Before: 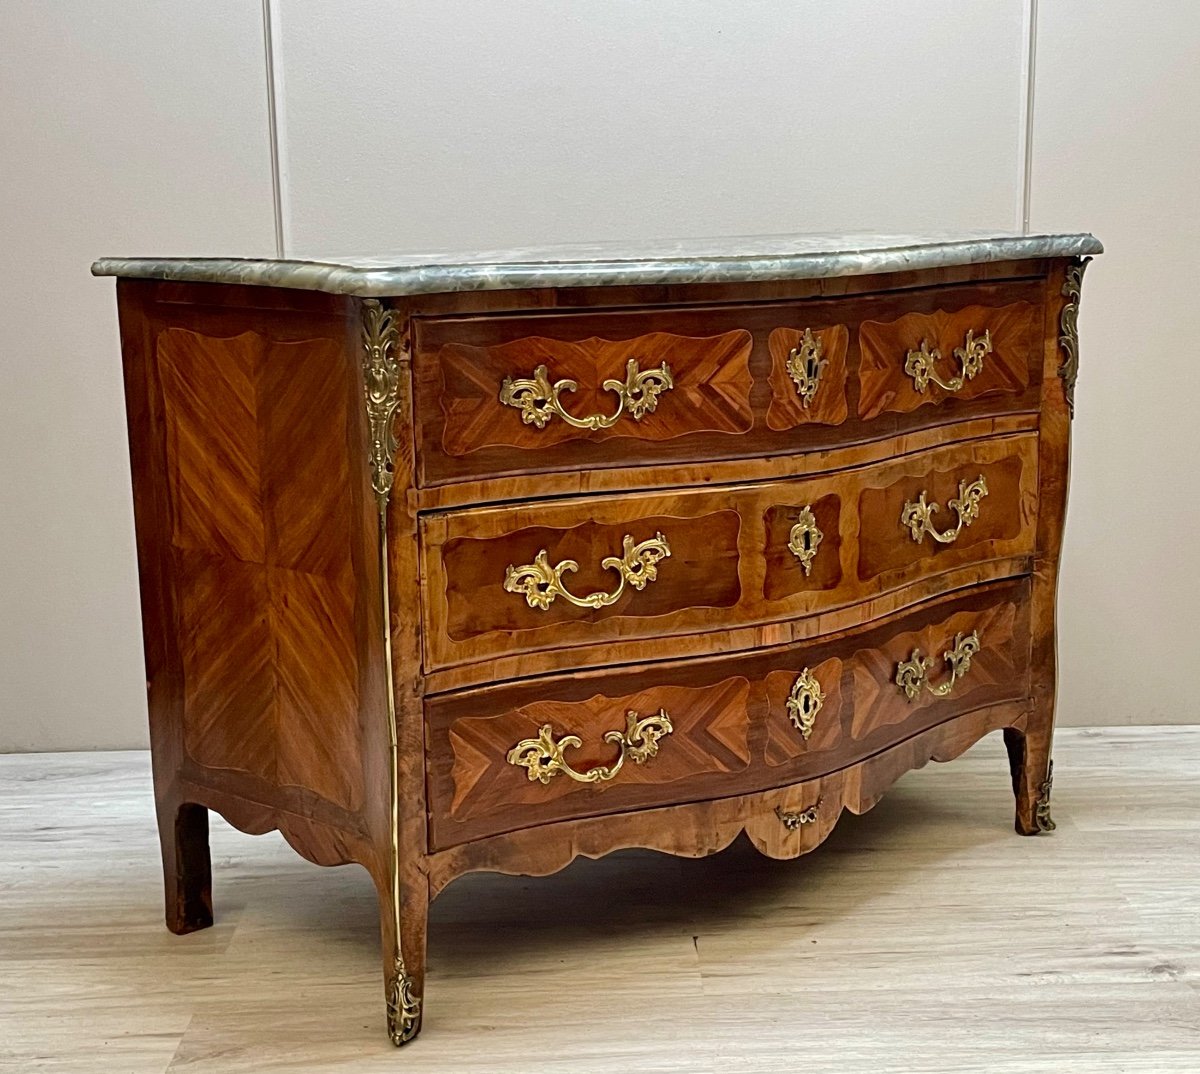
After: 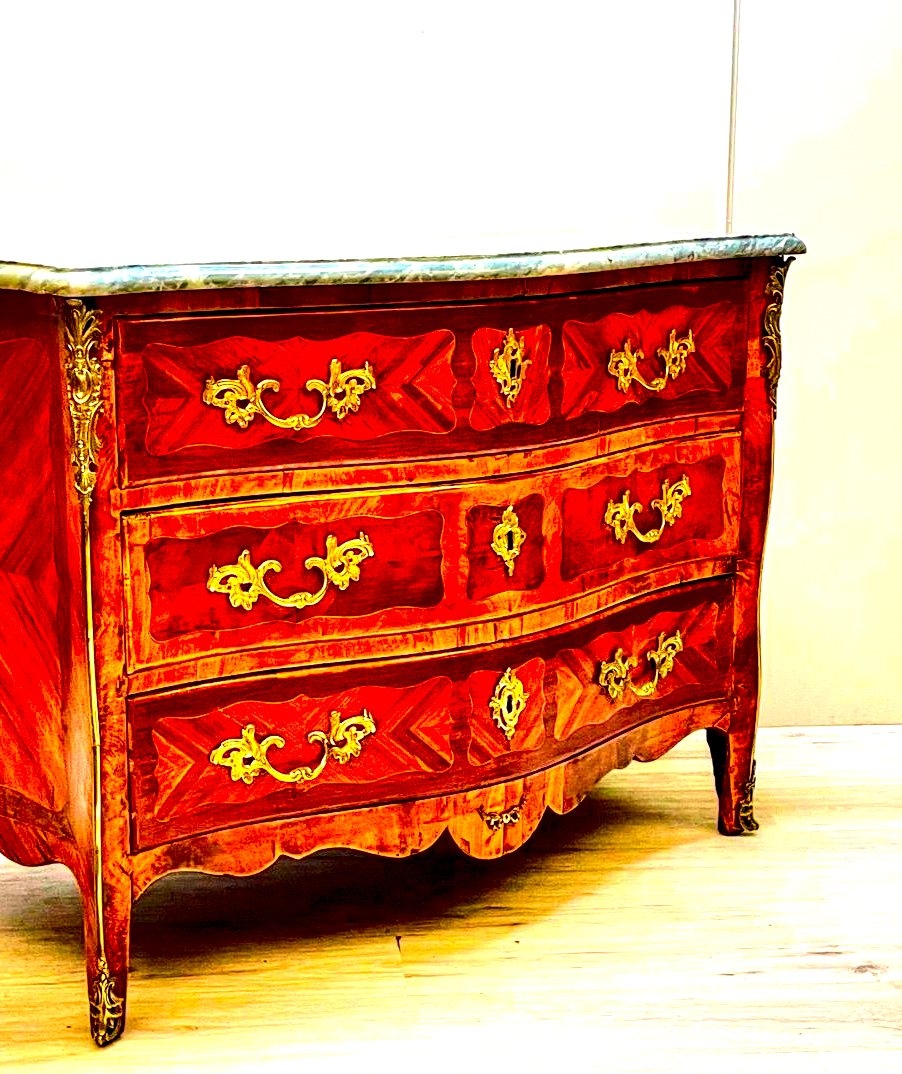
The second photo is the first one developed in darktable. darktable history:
crop and rotate: left 24.798%
color correction: highlights a* 1.52, highlights b* -1.69, saturation 2.43
local contrast: shadows 171%, detail 226%
exposure: black level correction 0, exposure 1 EV, compensate highlight preservation false
contrast brightness saturation: contrast 0.199, brightness 0.162, saturation 0.225
